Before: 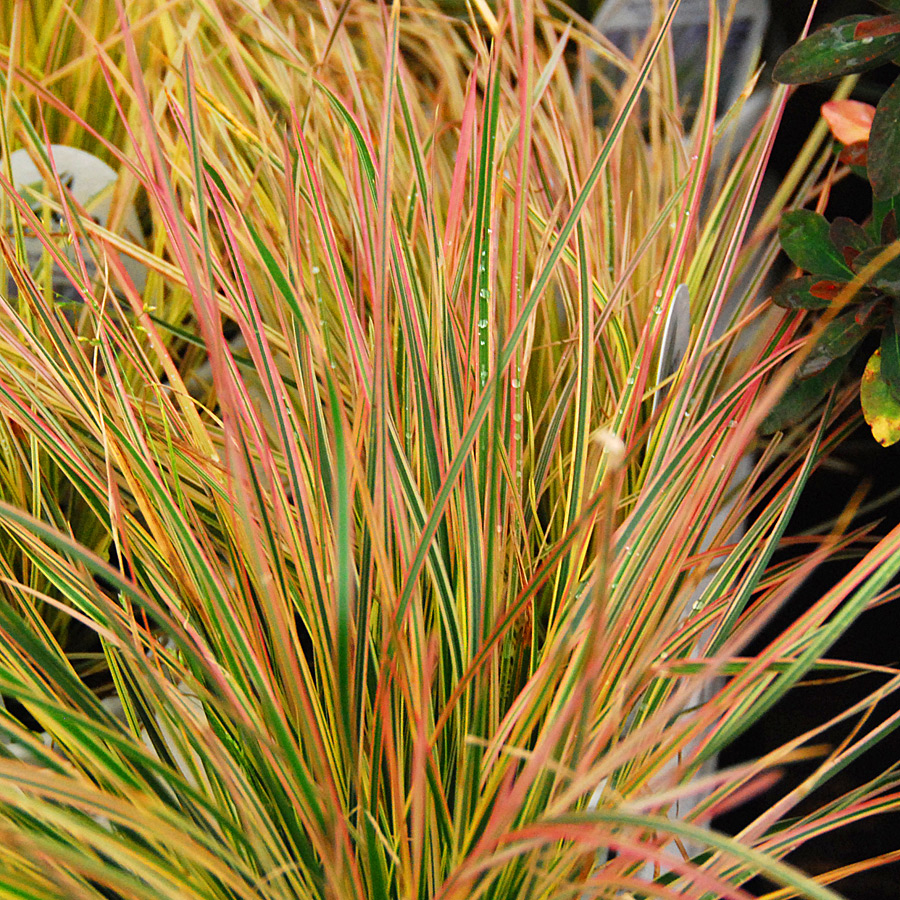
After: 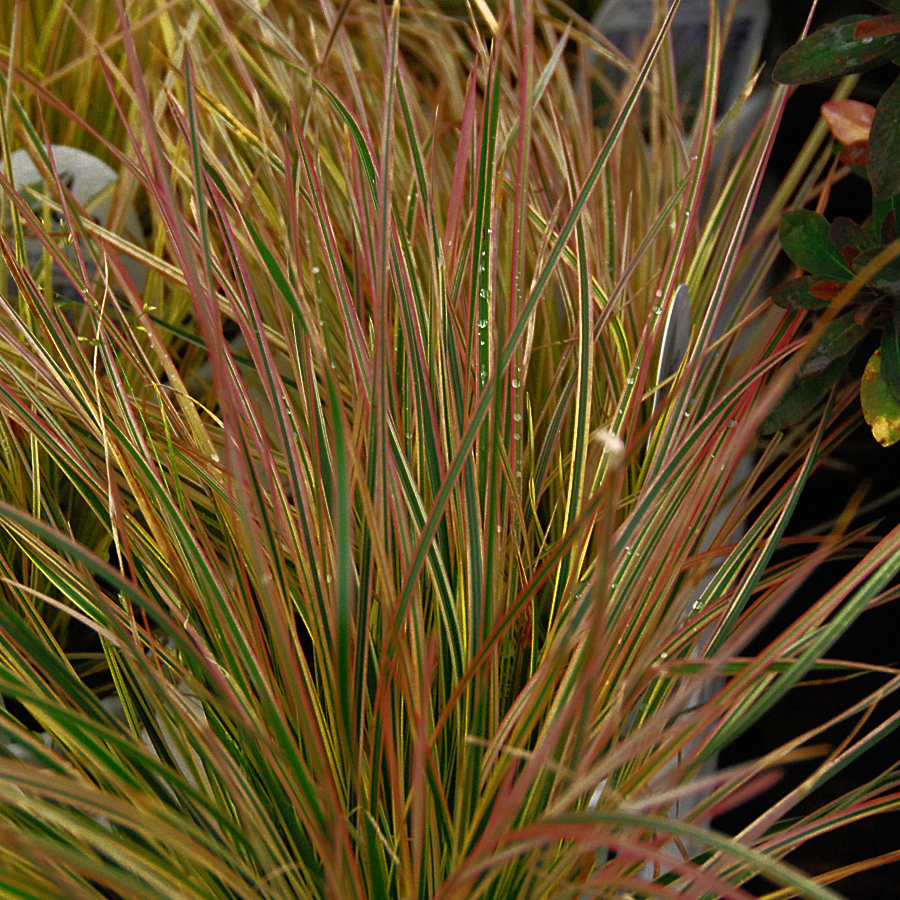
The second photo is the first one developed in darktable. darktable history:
base curve: curves: ch0 [(0, 0) (0.564, 0.291) (0.802, 0.731) (1, 1)]
shadows and highlights: shadows 12, white point adjustment 1.2, soften with gaussian
